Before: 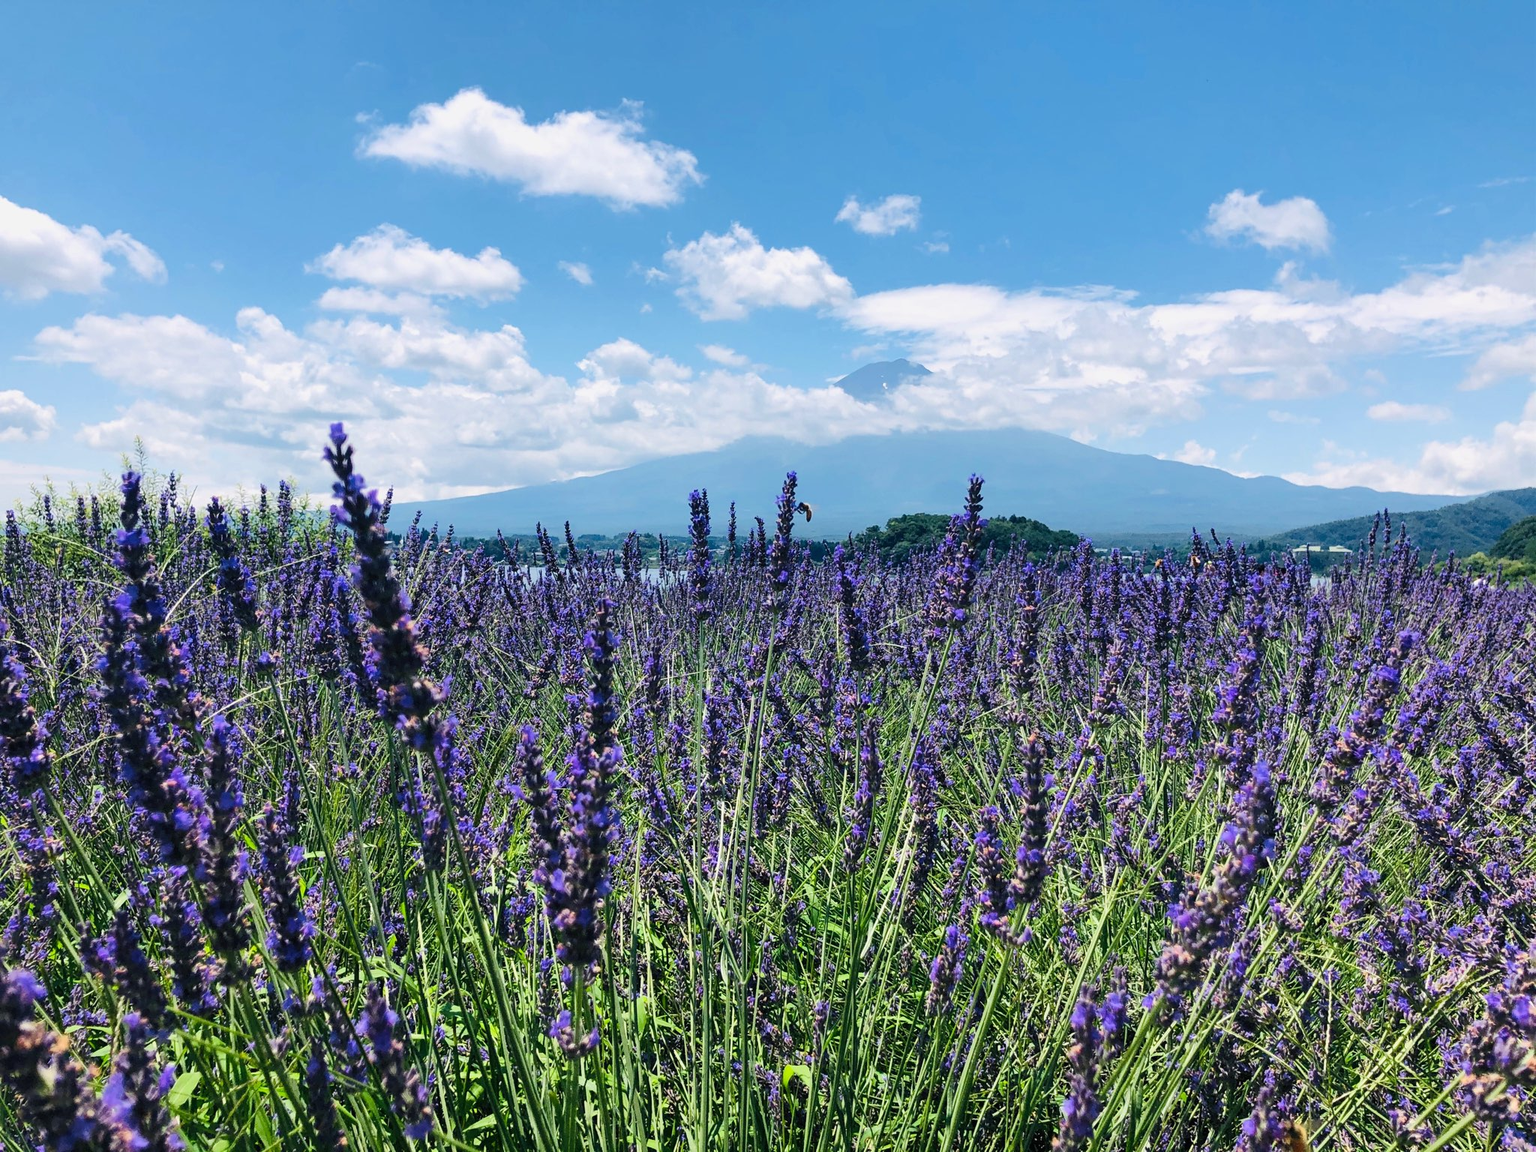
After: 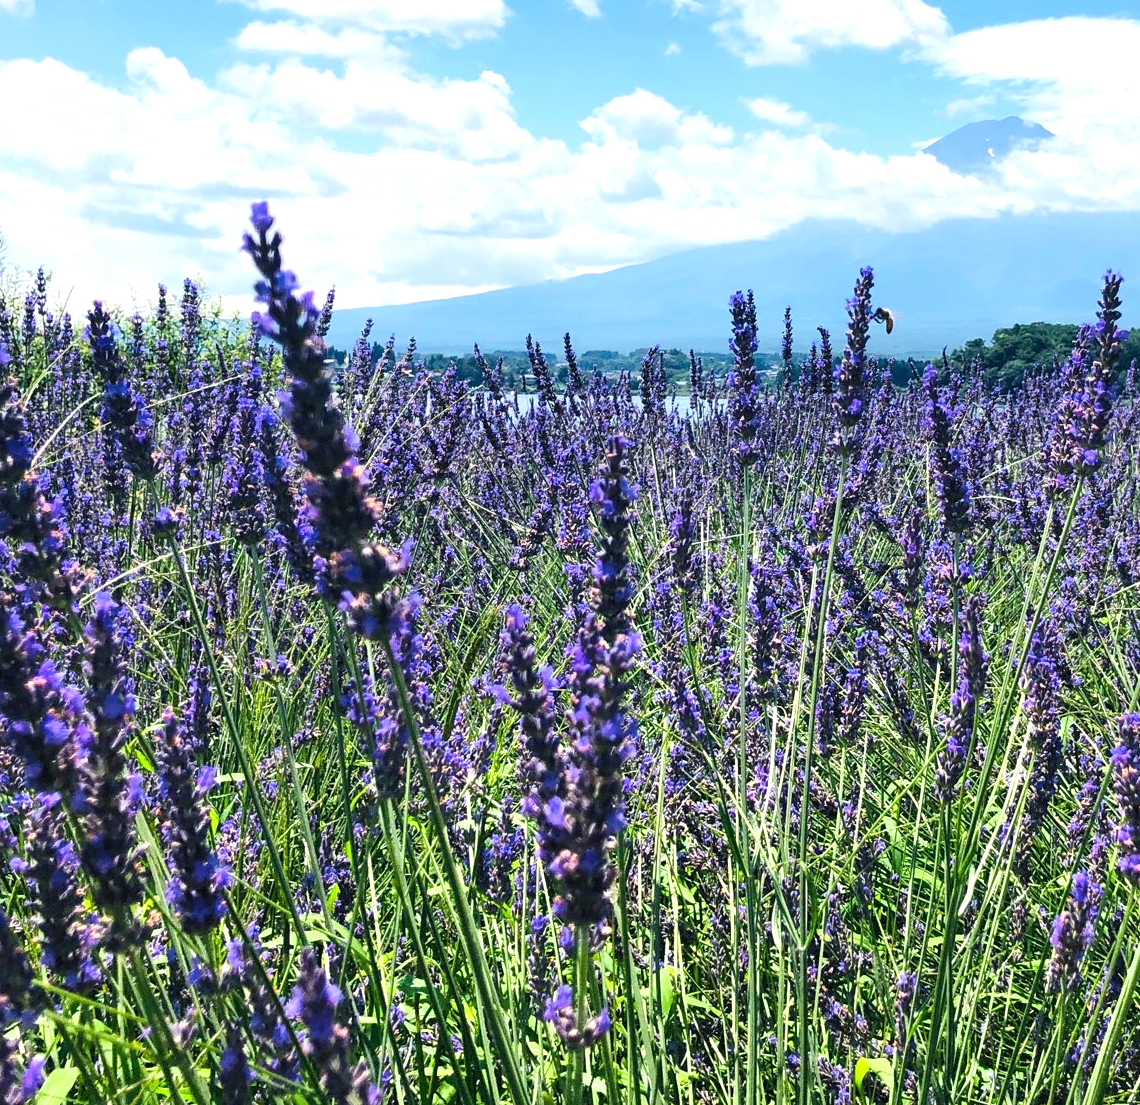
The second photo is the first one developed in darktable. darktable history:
exposure: exposure 0.606 EV, compensate exposure bias true, compensate highlight preservation false
crop: left 9.232%, top 23.591%, right 35.073%, bottom 4.445%
